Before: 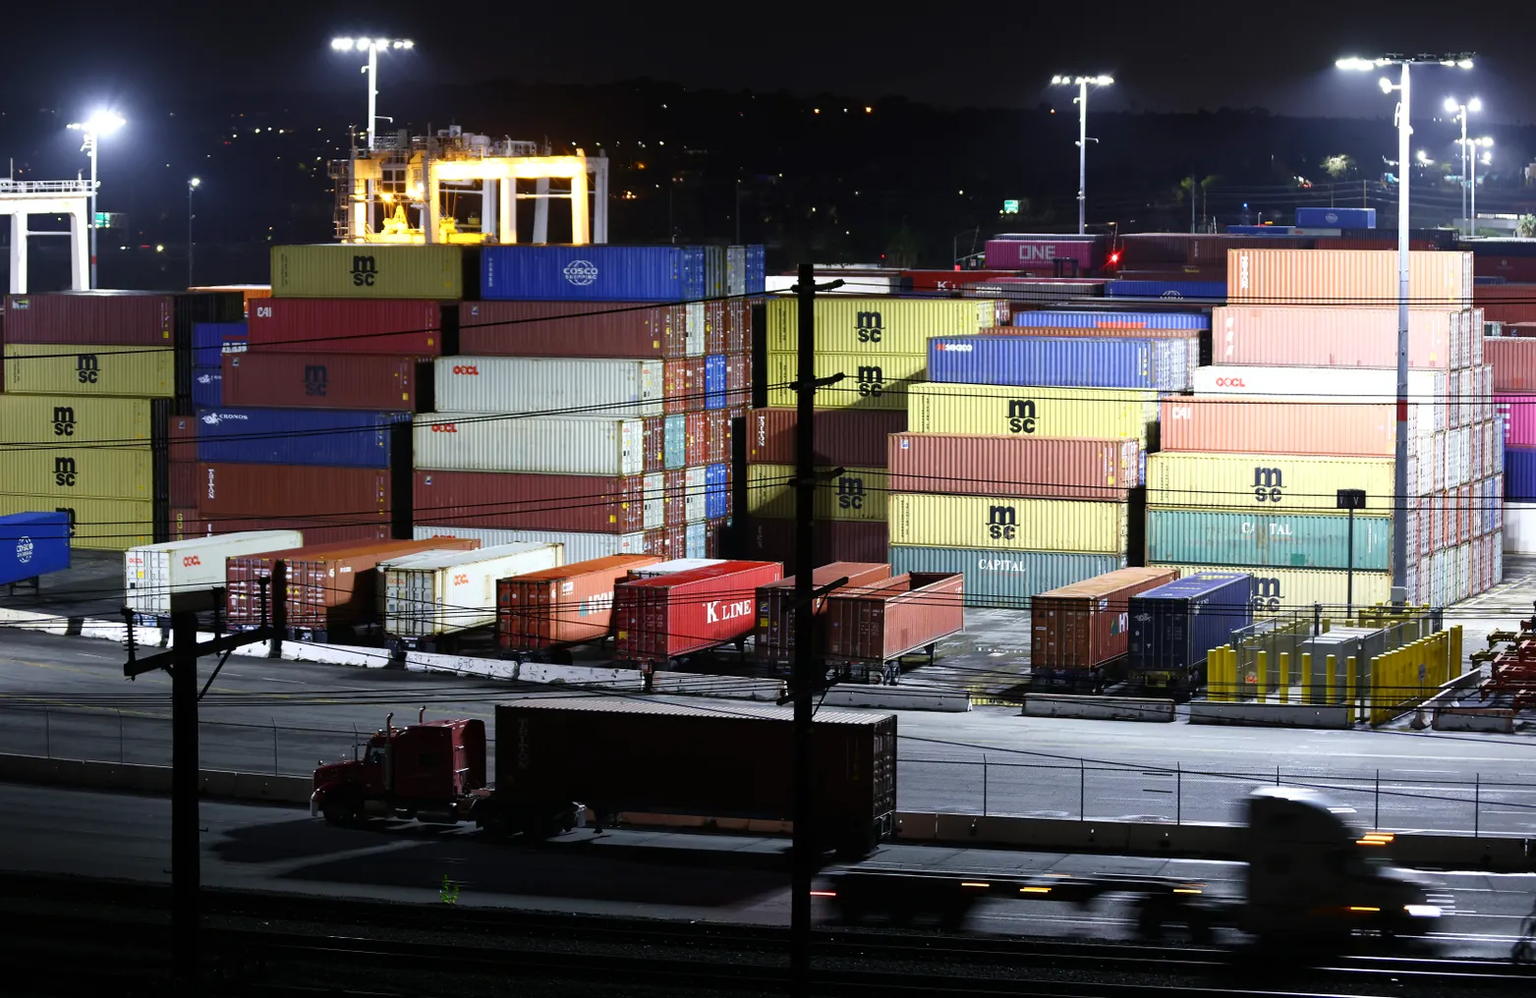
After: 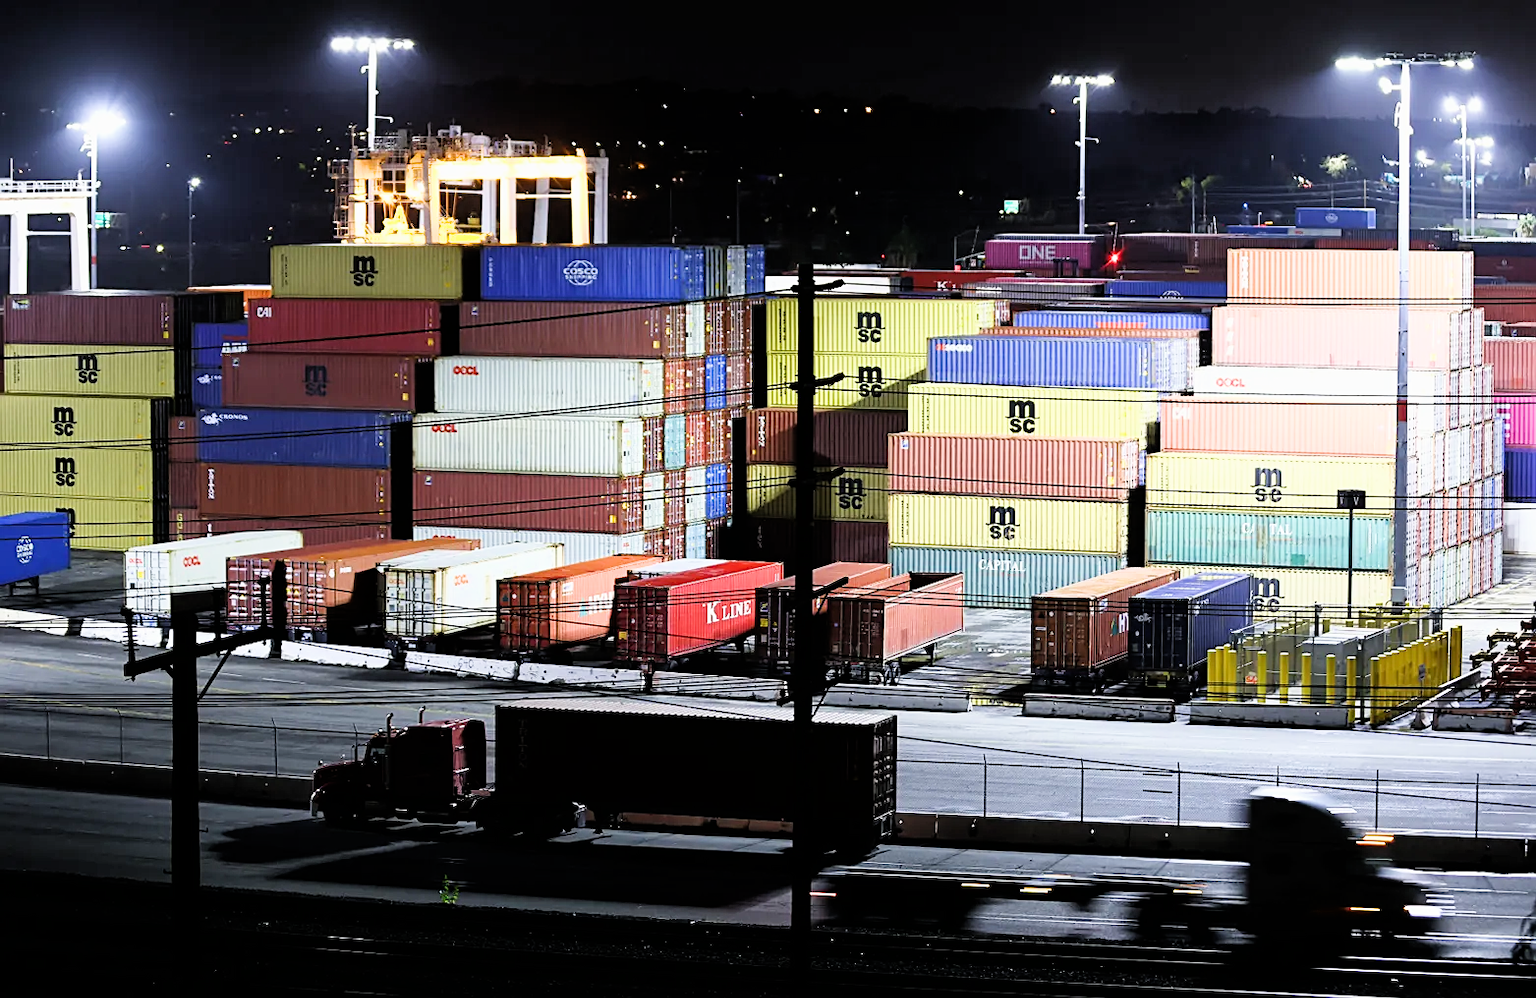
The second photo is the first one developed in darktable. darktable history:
tone equalizer: edges refinement/feathering 500, mask exposure compensation -1.57 EV, preserve details no
sharpen: on, module defaults
exposure: black level correction 0, exposure 1 EV, compensate highlight preservation false
filmic rgb: black relative exposure -8.03 EV, white relative exposure 4 EV, hardness 4.18, latitude 49.25%, contrast 1.1
